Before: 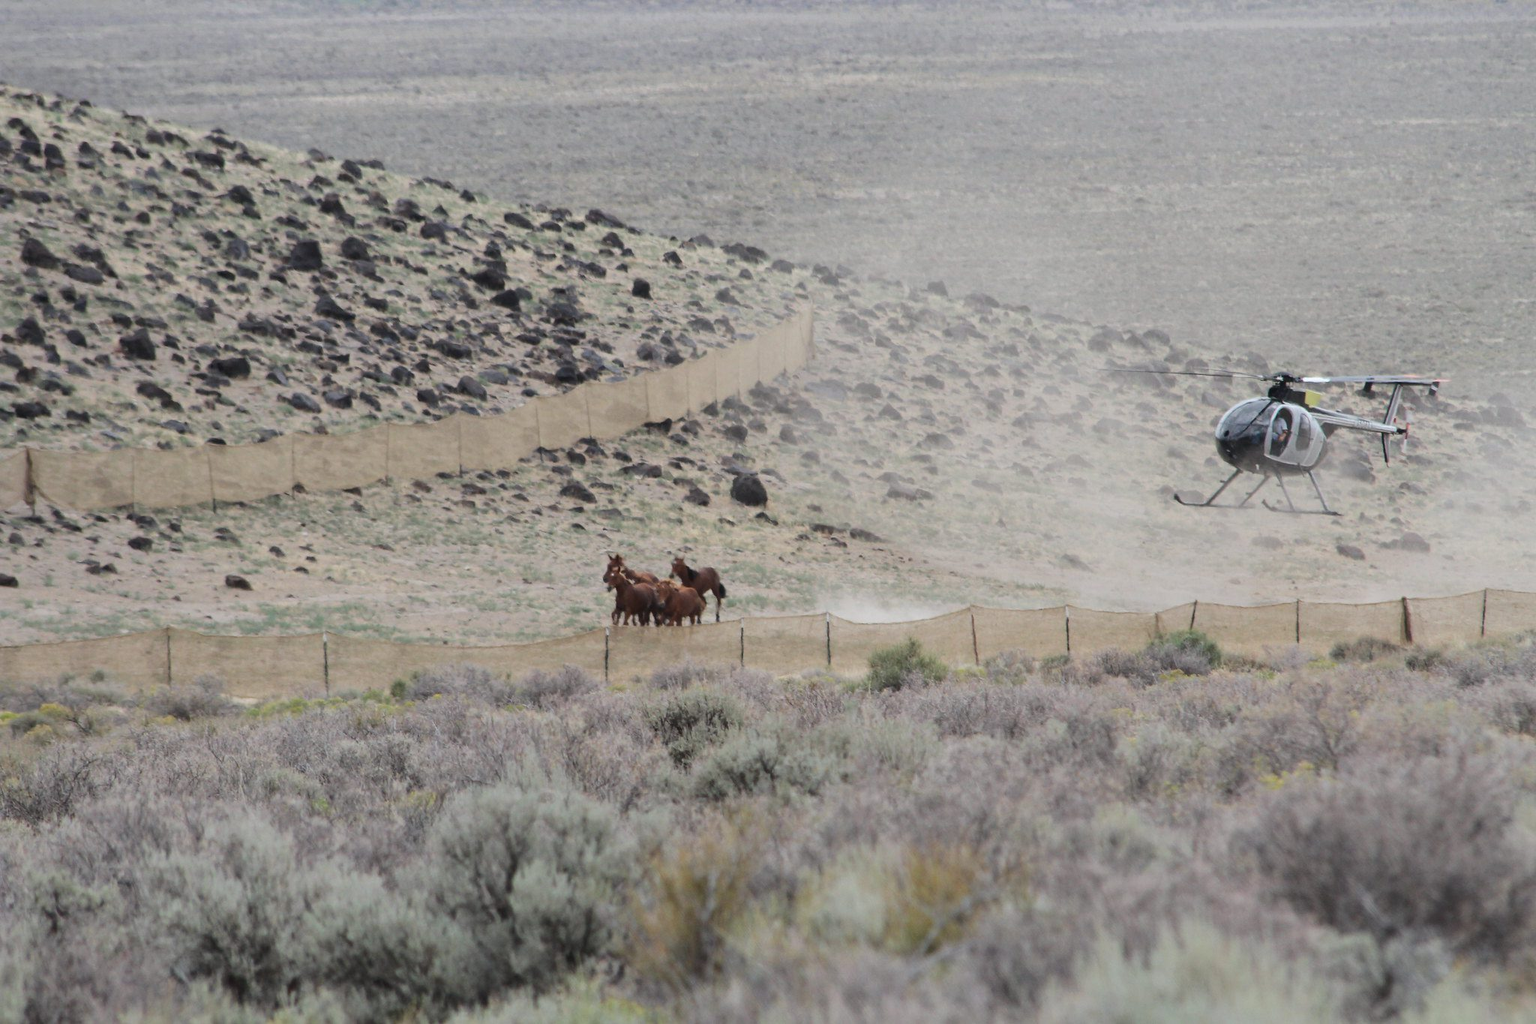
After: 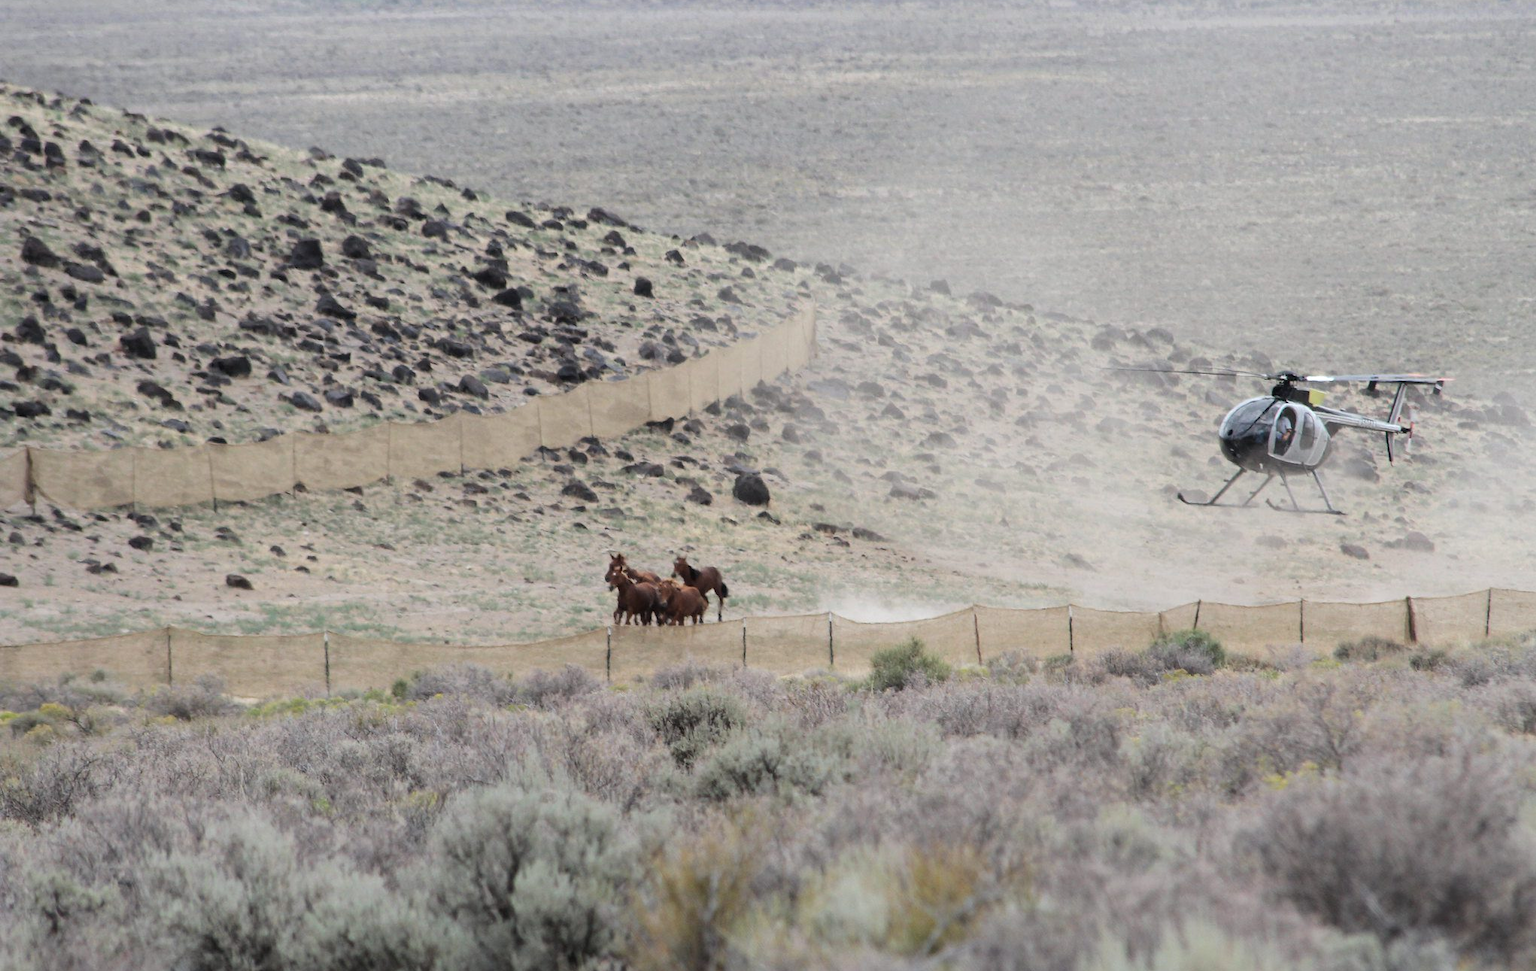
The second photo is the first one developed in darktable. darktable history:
crop: top 0.278%, right 0.255%, bottom 5.074%
tone equalizer: -8 EV -0.786 EV, -7 EV -0.723 EV, -6 EV -0.591 EV, -5 EV -0.381 EV, -3 EV 0.396 EV, -2 EV 0.6 EV, -1 EV 0.69 EV, +0 EV 0.734 EV
exposure: exposure -0.462 EV, compensate exposure bias true, compensate highlight preservation false
